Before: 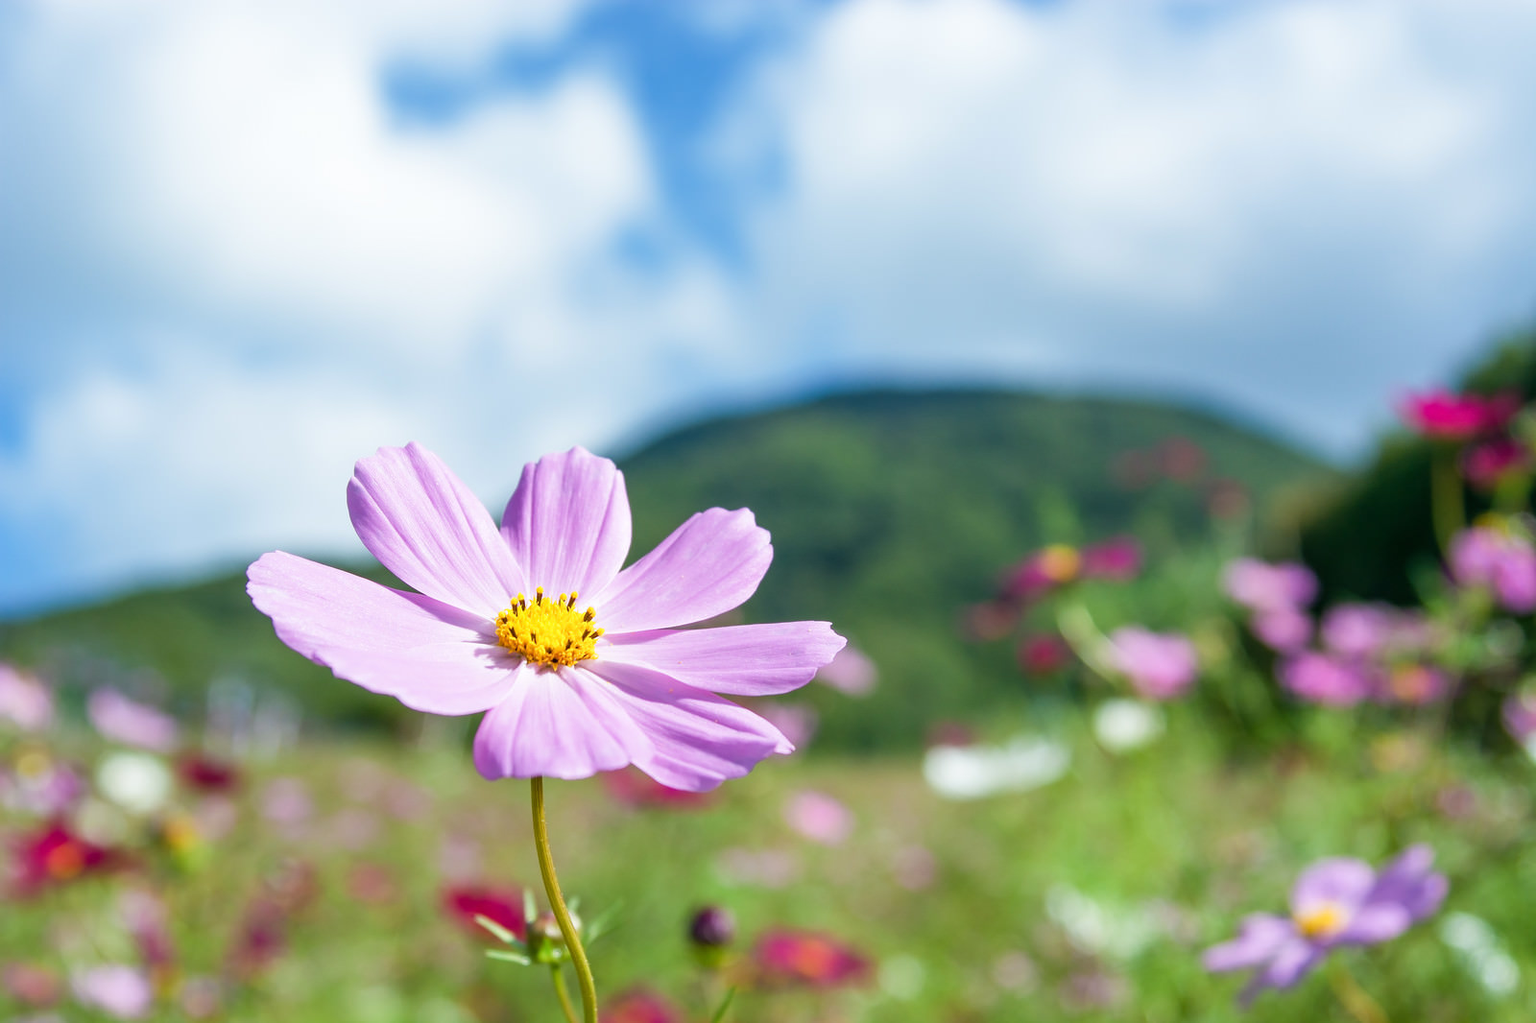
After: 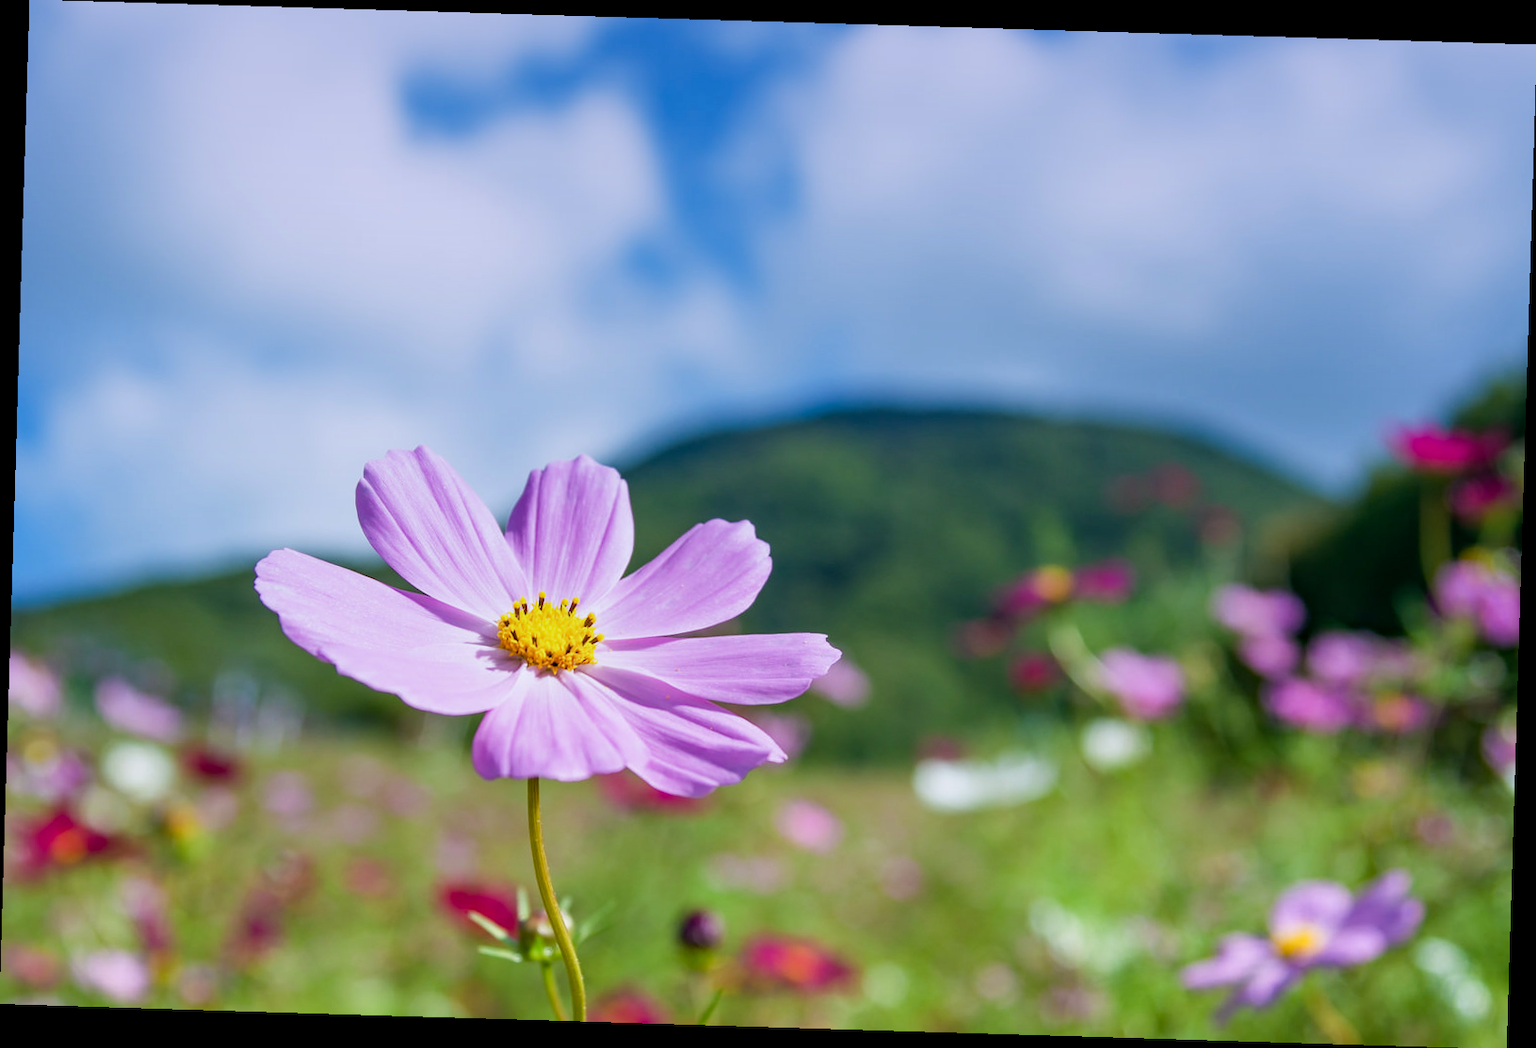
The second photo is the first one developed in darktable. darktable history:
graduated density: hue 238.83°, saturation 50%
rotate and perspective: rotation 1.72°, automatic cropping off
color balance: mode lift, gamma, gain (sRGB)
haze removal: compatibility mode true, adaptive false
